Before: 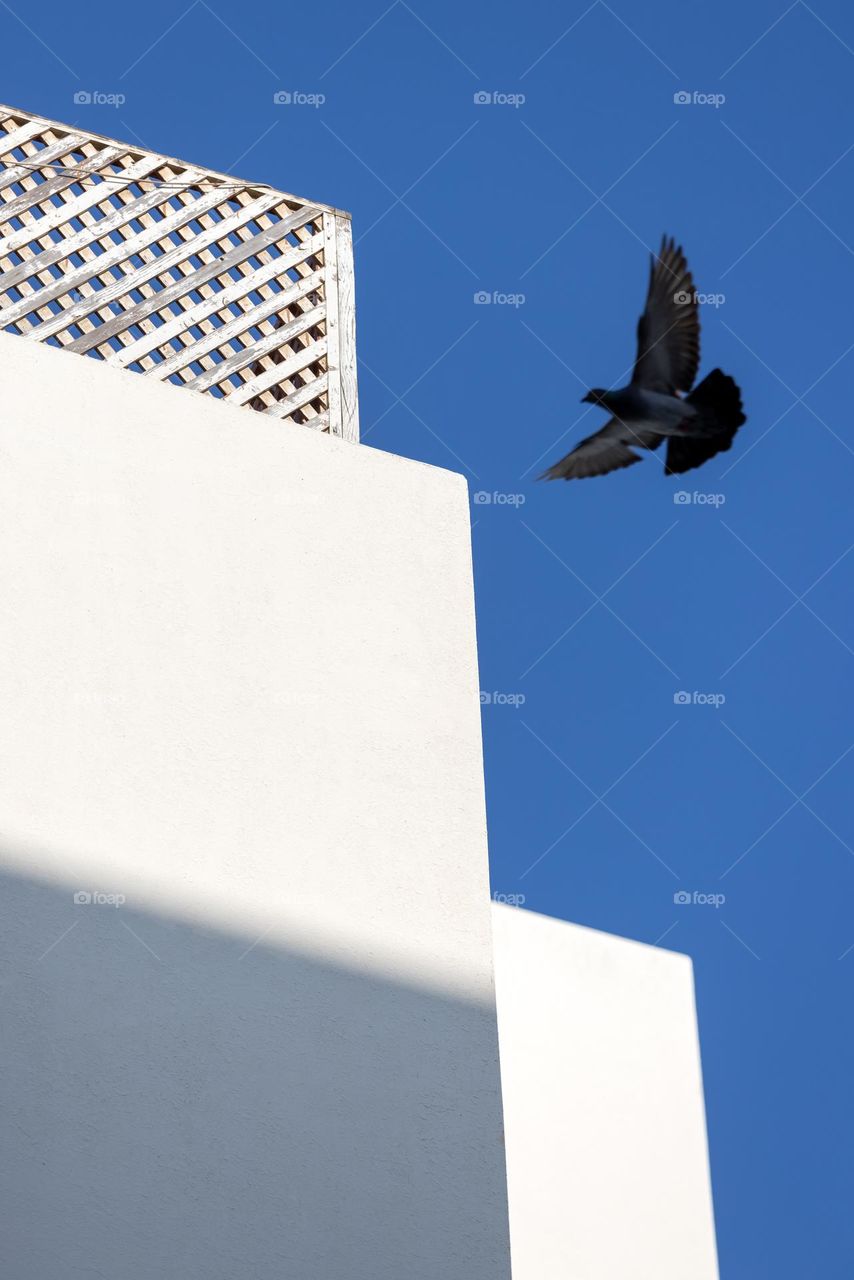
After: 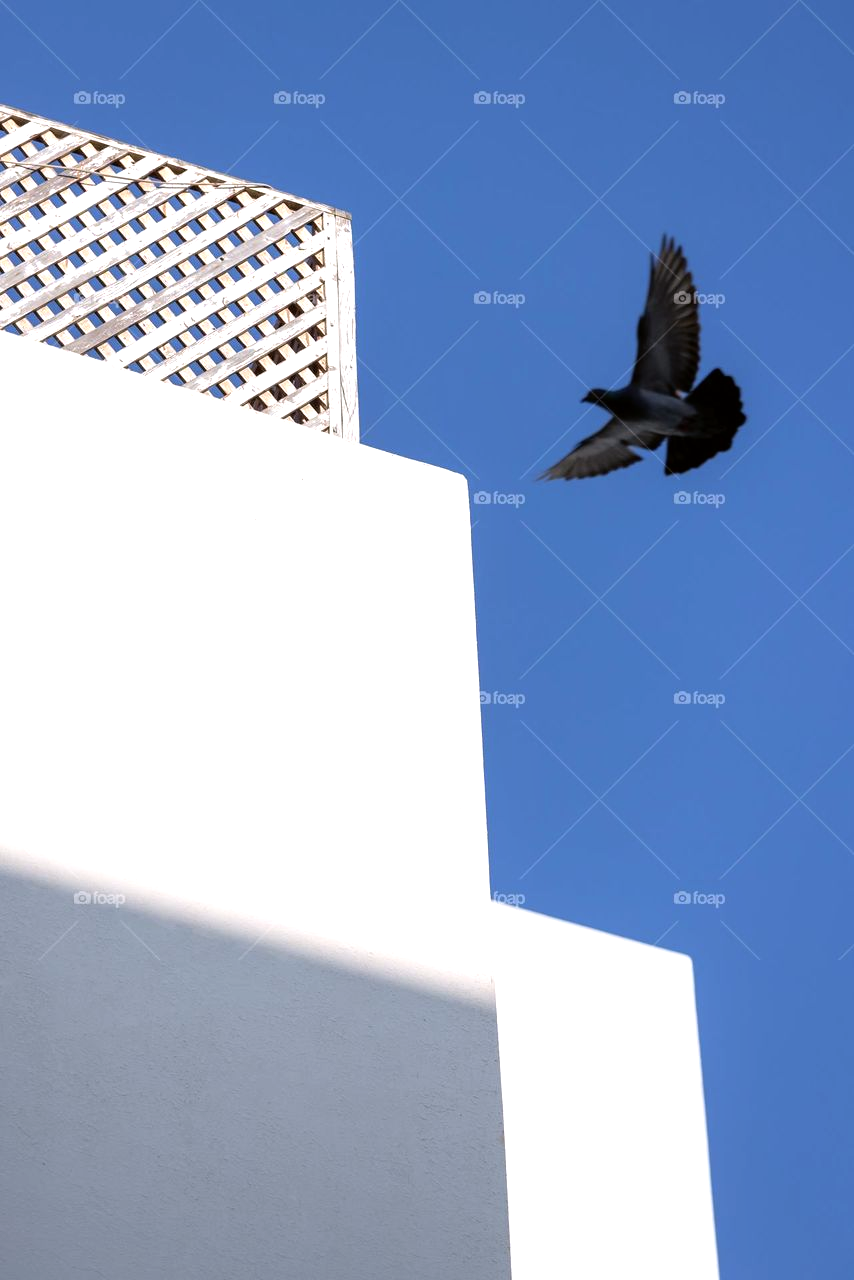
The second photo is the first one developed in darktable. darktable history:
tone equalizer: -8 EV -0.423 EV, -7 EV -0.363 EV, -6 EV -0.372 EV, -5 EV -0.212 EV, -3 EV 0.254 EV, -2 EV 0.316 EV, -1 EV 0.409 EV, +0 EV 0.427 EV, mask exposure compensation -0.509 EV
color correction: highlights a* 3, highlights b* -1.11, shadows a* -0.077, shadows b* 2.58, saturation 0.976
